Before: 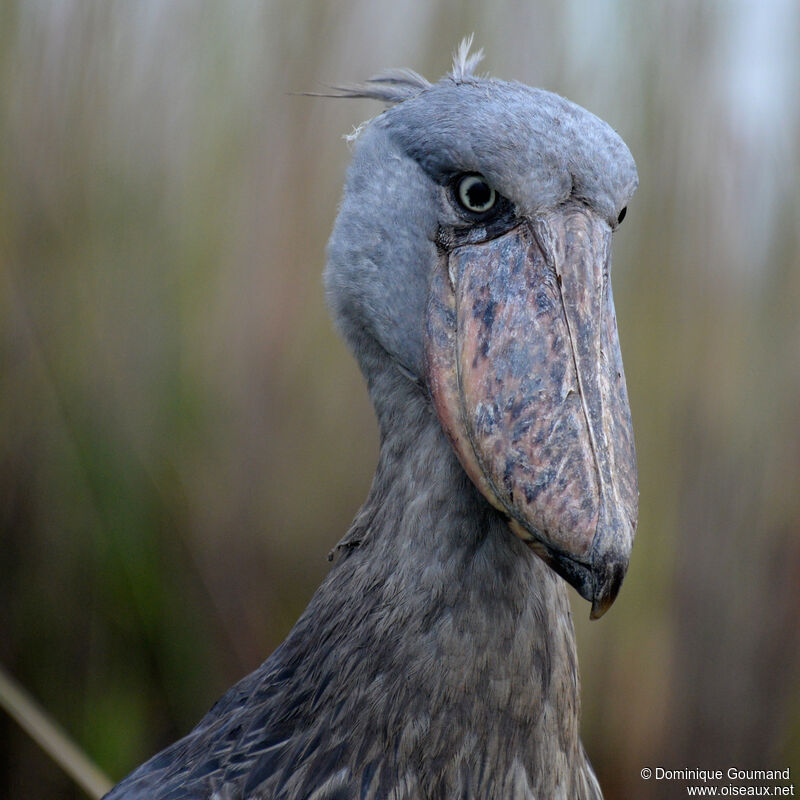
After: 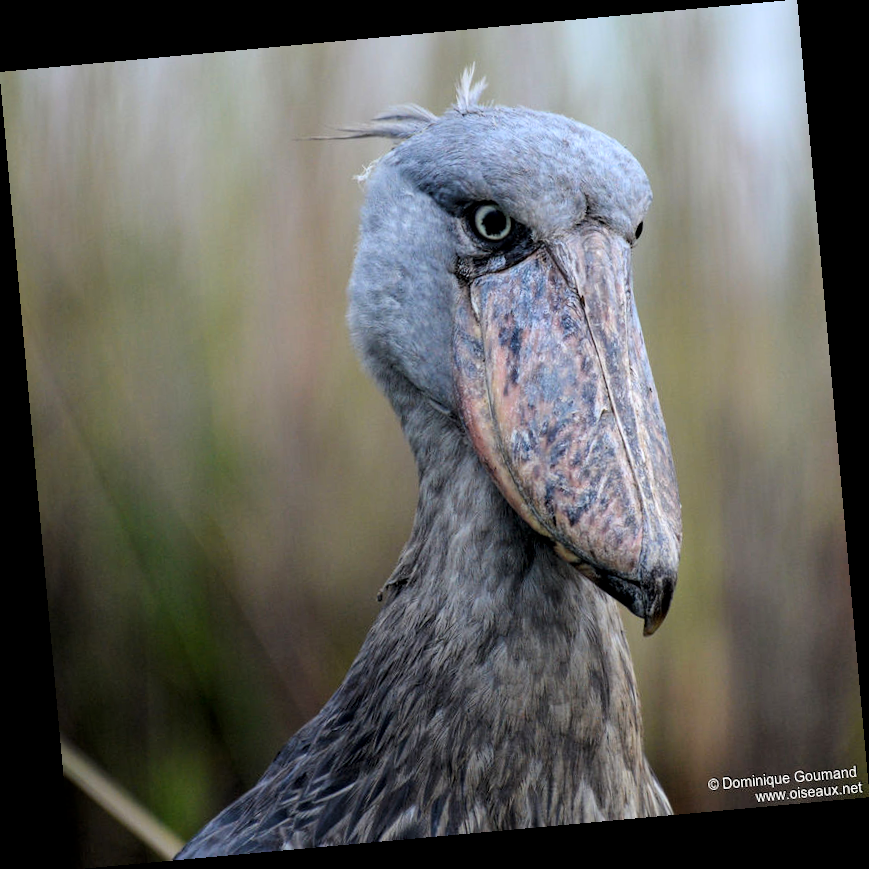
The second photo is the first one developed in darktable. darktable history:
local contrast: highlights 100%, shadows 100%, detail 120%, midtone range 0.2
tone curve: curves: ch0 [(0, 0) (0.004, 0.001) (0.133, 0.112) (0.325, 0.362) (0.832, 0.893) (1, 1)], color space Lab, linked channels, preserve colors none
rotate and perspective: rotation -5.2°, automatic cropping off
